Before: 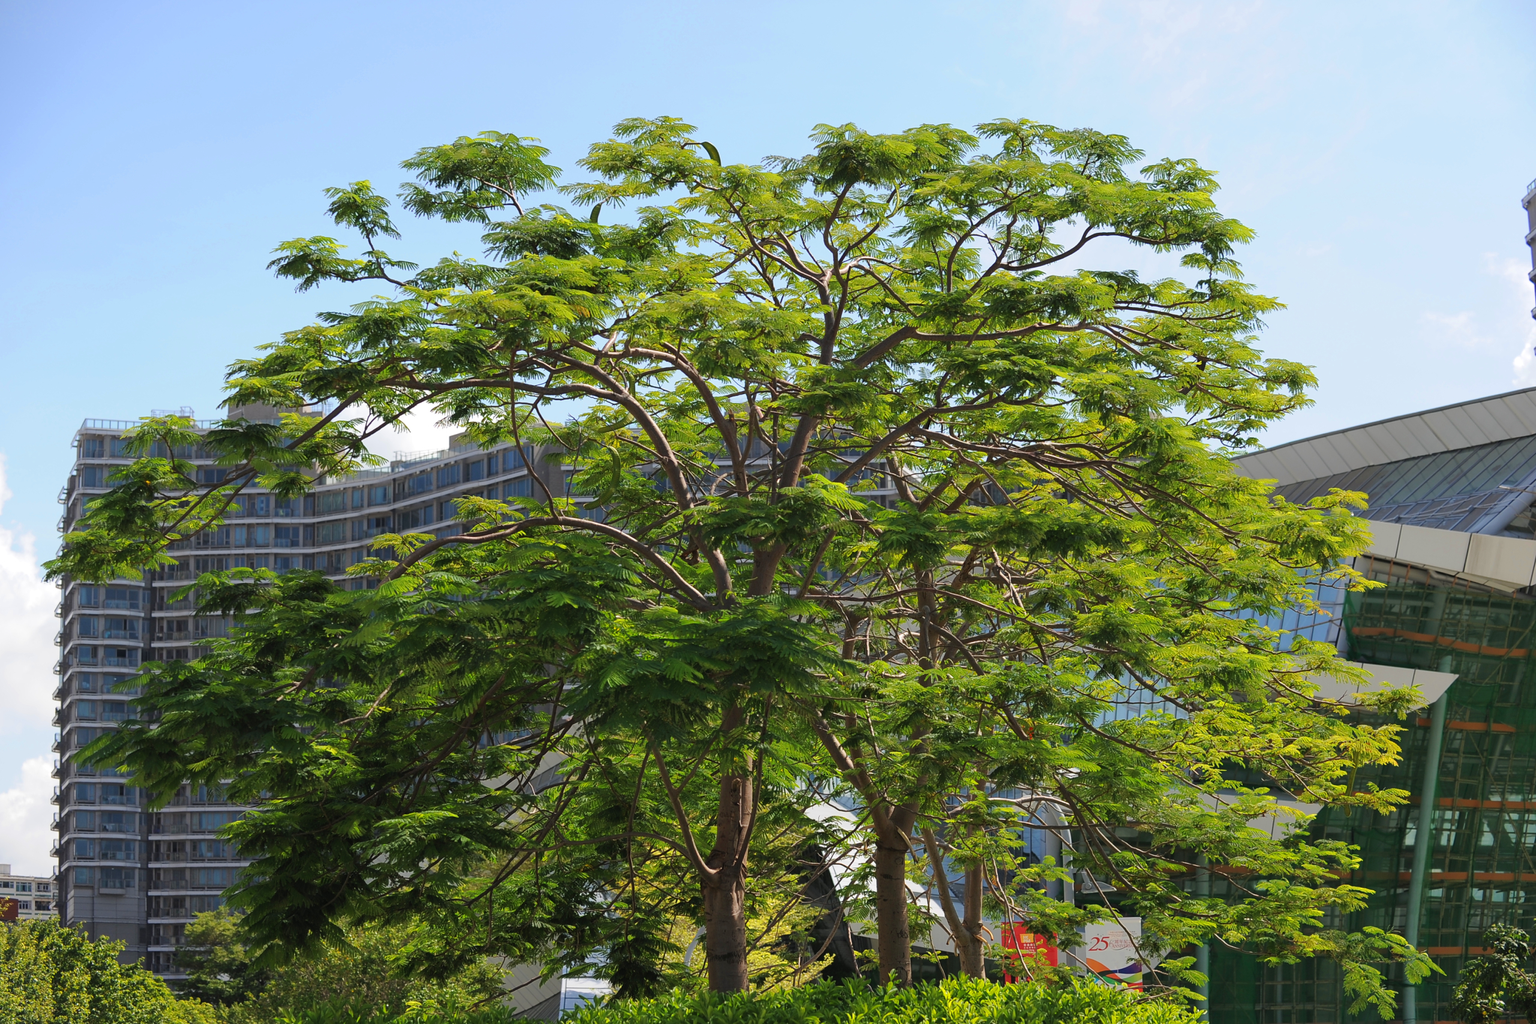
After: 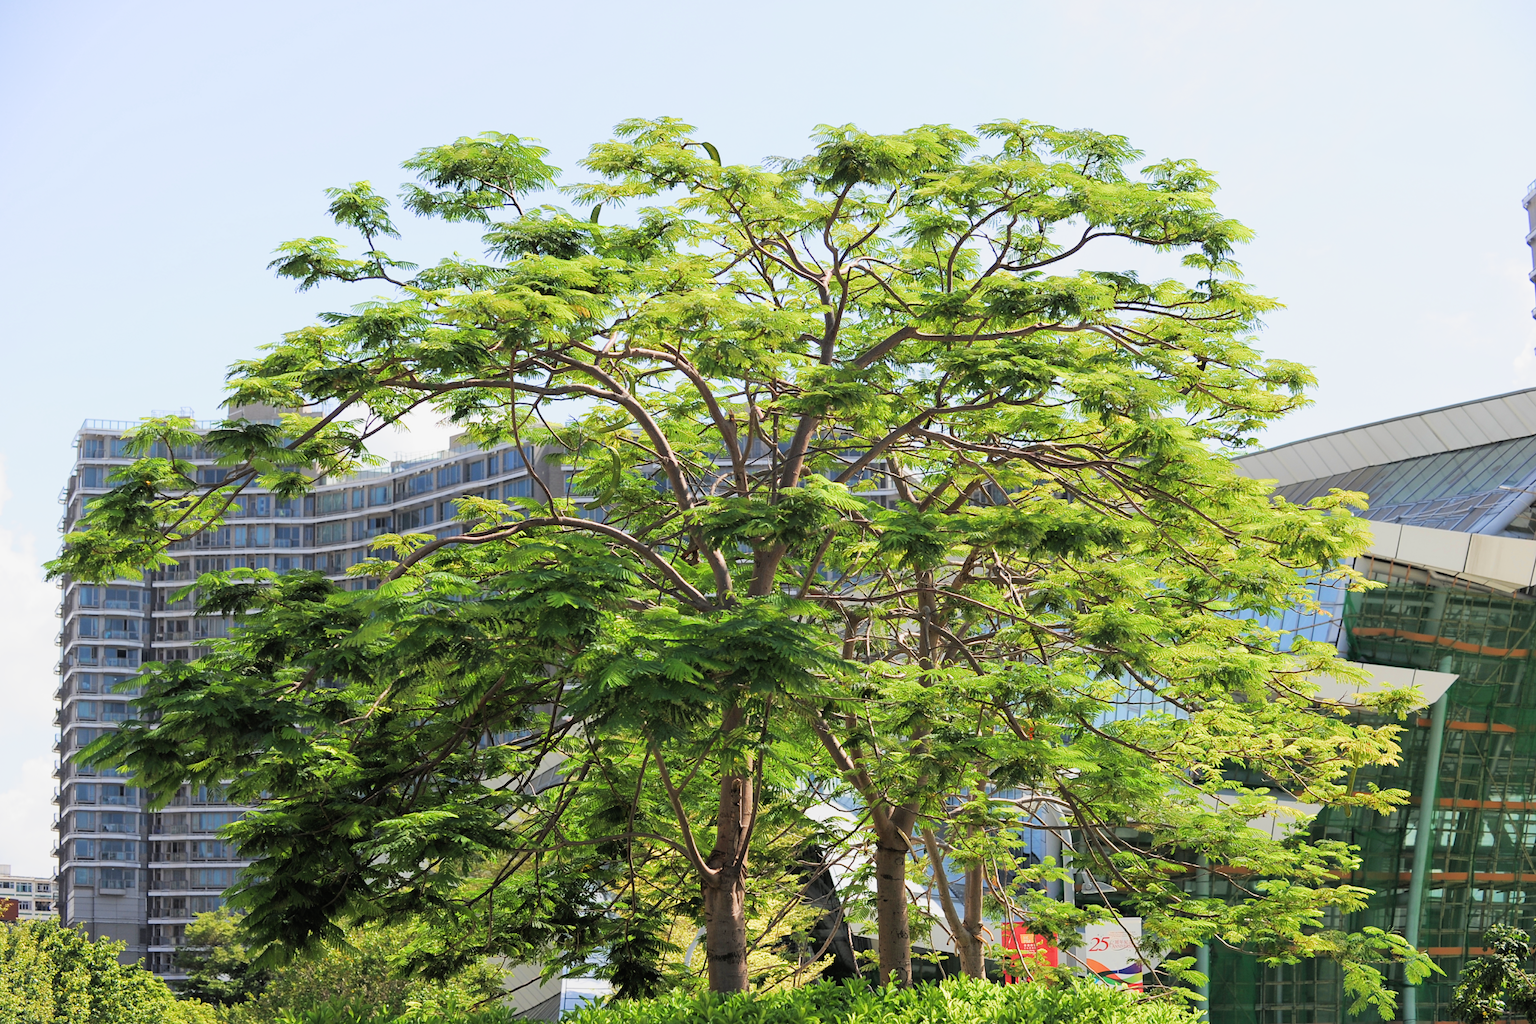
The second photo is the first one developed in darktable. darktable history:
filmic rgb: black relative exposure -7.92 EV, white relative exposure 4.13 EV, threshold 3 EV, hardness 4.02, latitude 51.22%, contrast 1.013, shadows ↔ highlights balance 5.35%, color science v5 (2021), contrast in shadows safe, contrast in highlights safe, enable highlight reconstruction true
exposure: black level correction 0, exposure 1.1 EV, compensate highlight preservation false
